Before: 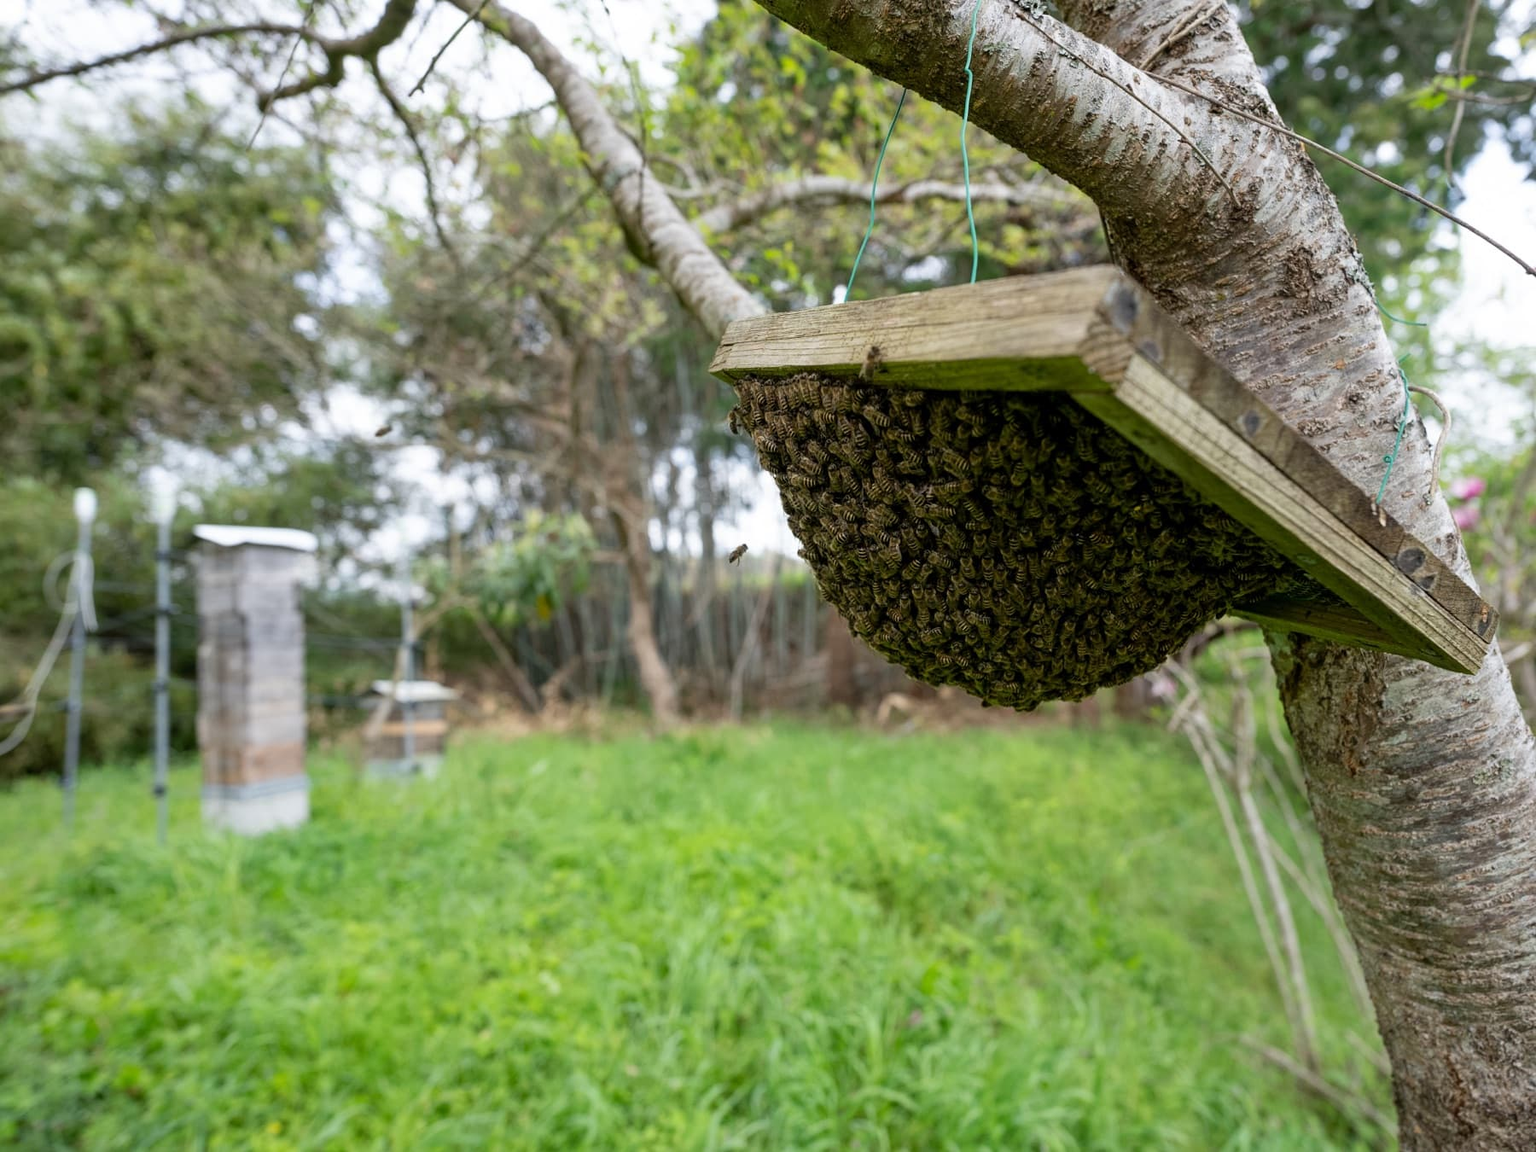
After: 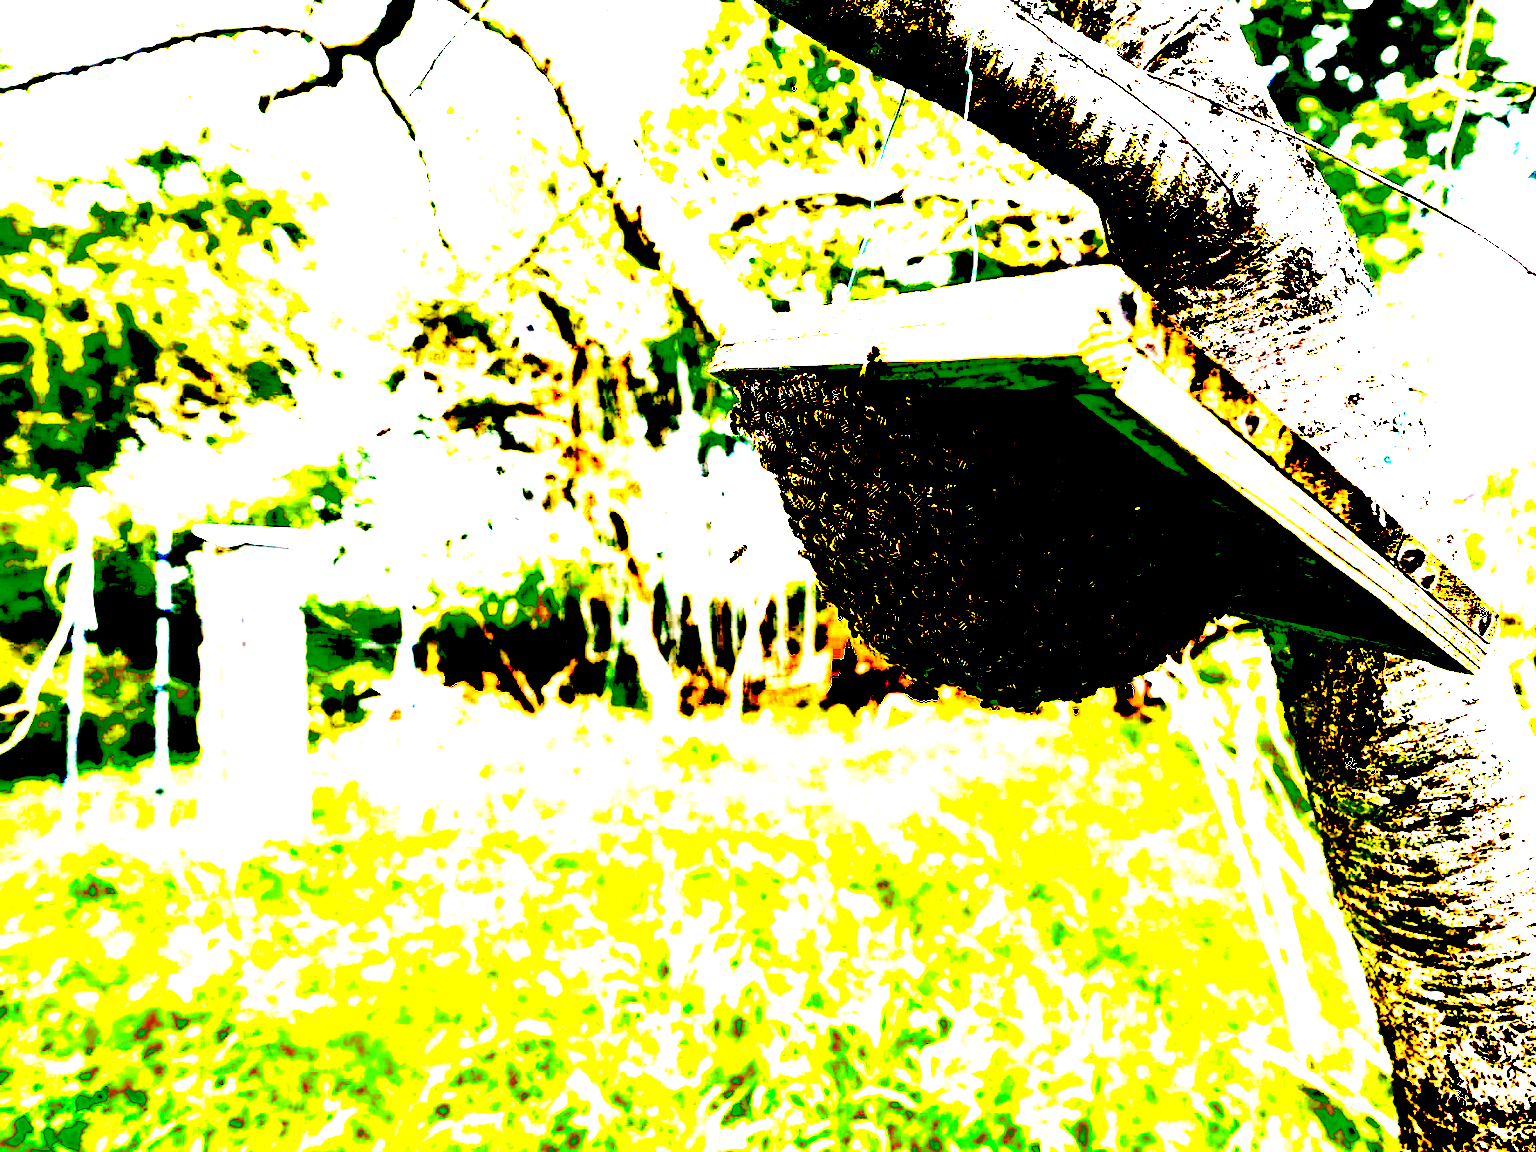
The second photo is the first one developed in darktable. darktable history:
color zones: curves: ch0 [(0.068, 0.464) (0.25, 0.5) (0.48, 0.508) (0.75, 0.536) (0.886, 0.476) (0.967, 0.456)]; ch1 [(0.066, 0.456) (0.25, 0.5) (0.616, 0.508) (0.746, 0.56) (0.934, 0.444)]
exposure: black level correction 0.1, exposure 2.934 EV, compensate highlight preservation false
color correction: highlights a* 10.22, highlights b* 9.75, shadows a* 9.16, shadows b* 8.2, saturation 0.8
contrast equalizer: y [[0.5, 0.488, 0.462, 0.461, 0.491, 0.5], [0.5 ×6], [0.5 ×6], [0 ×6], [0 ×6]]
